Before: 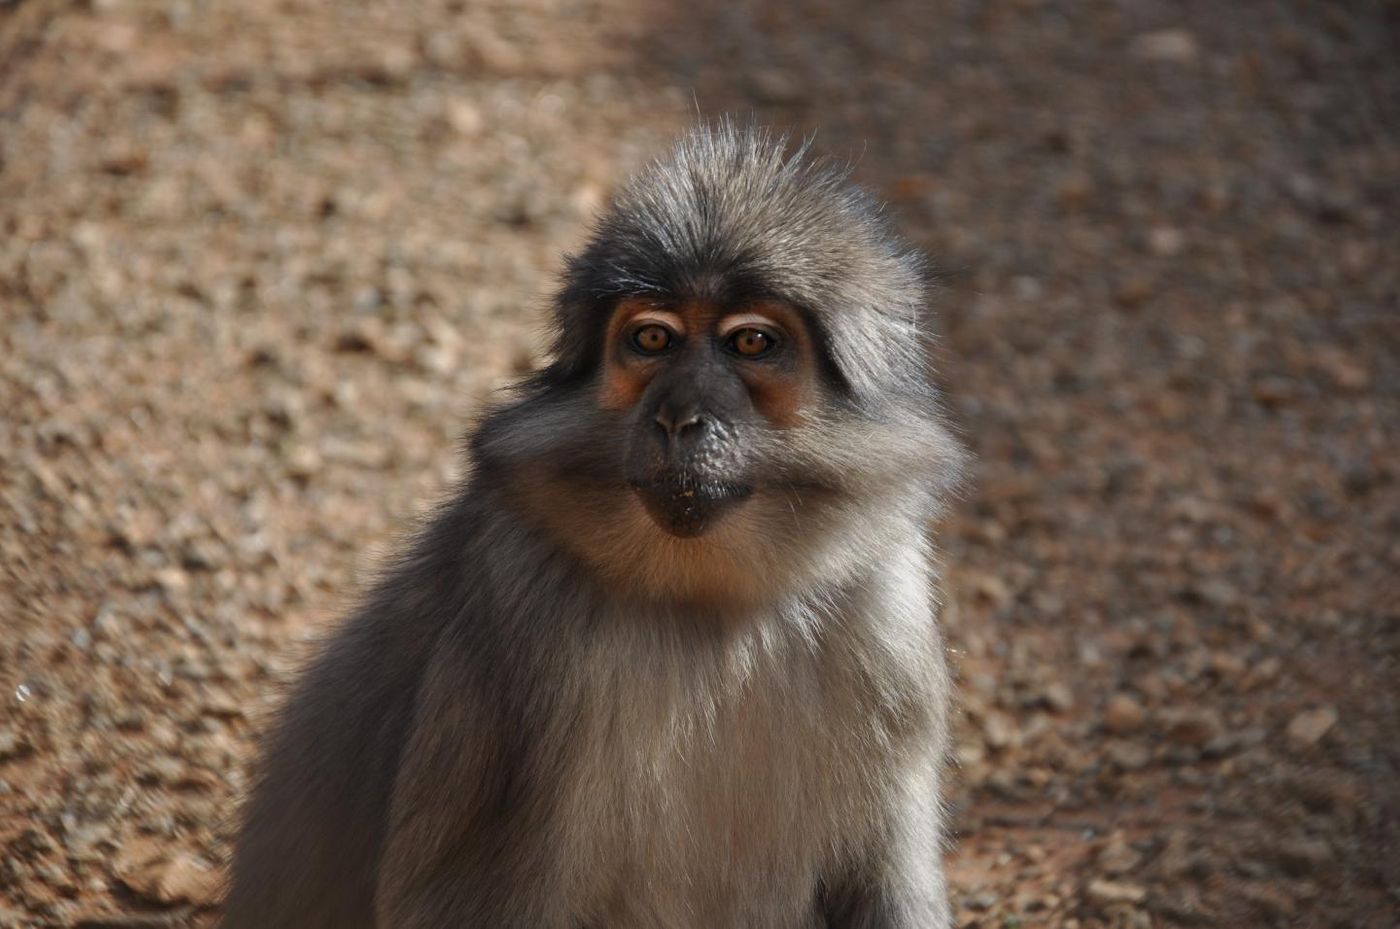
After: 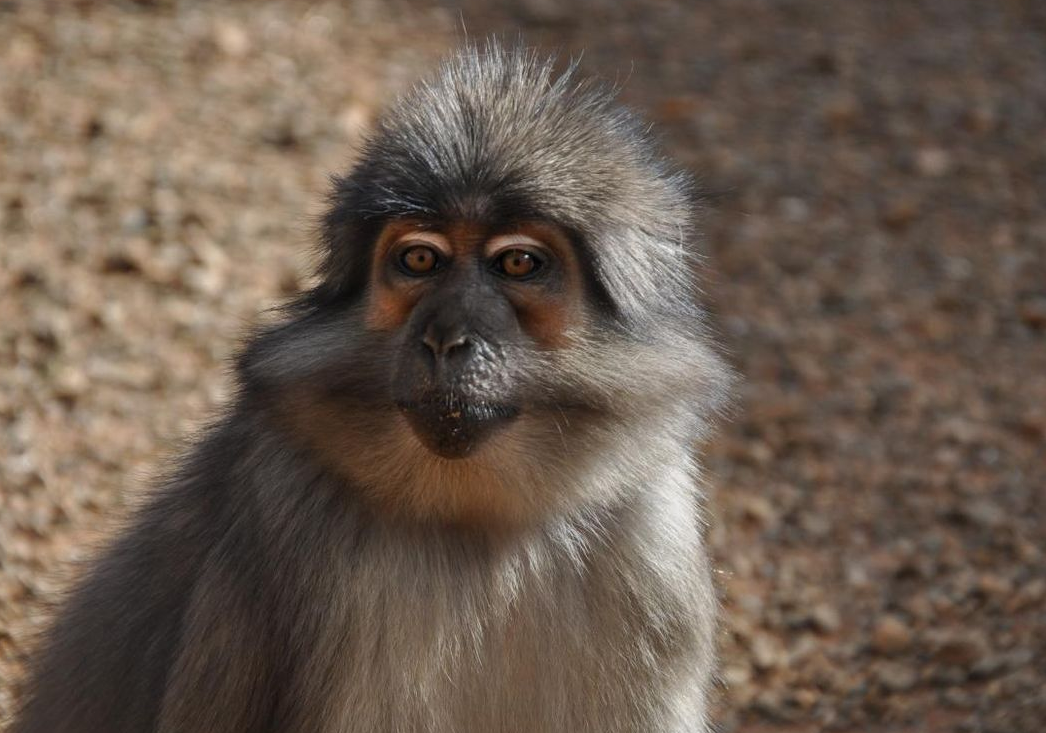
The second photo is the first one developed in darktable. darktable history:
local contrast: detail 109%
crop: left 16.698%, top 8.598%, right 8.574%, bottom 12.429%
